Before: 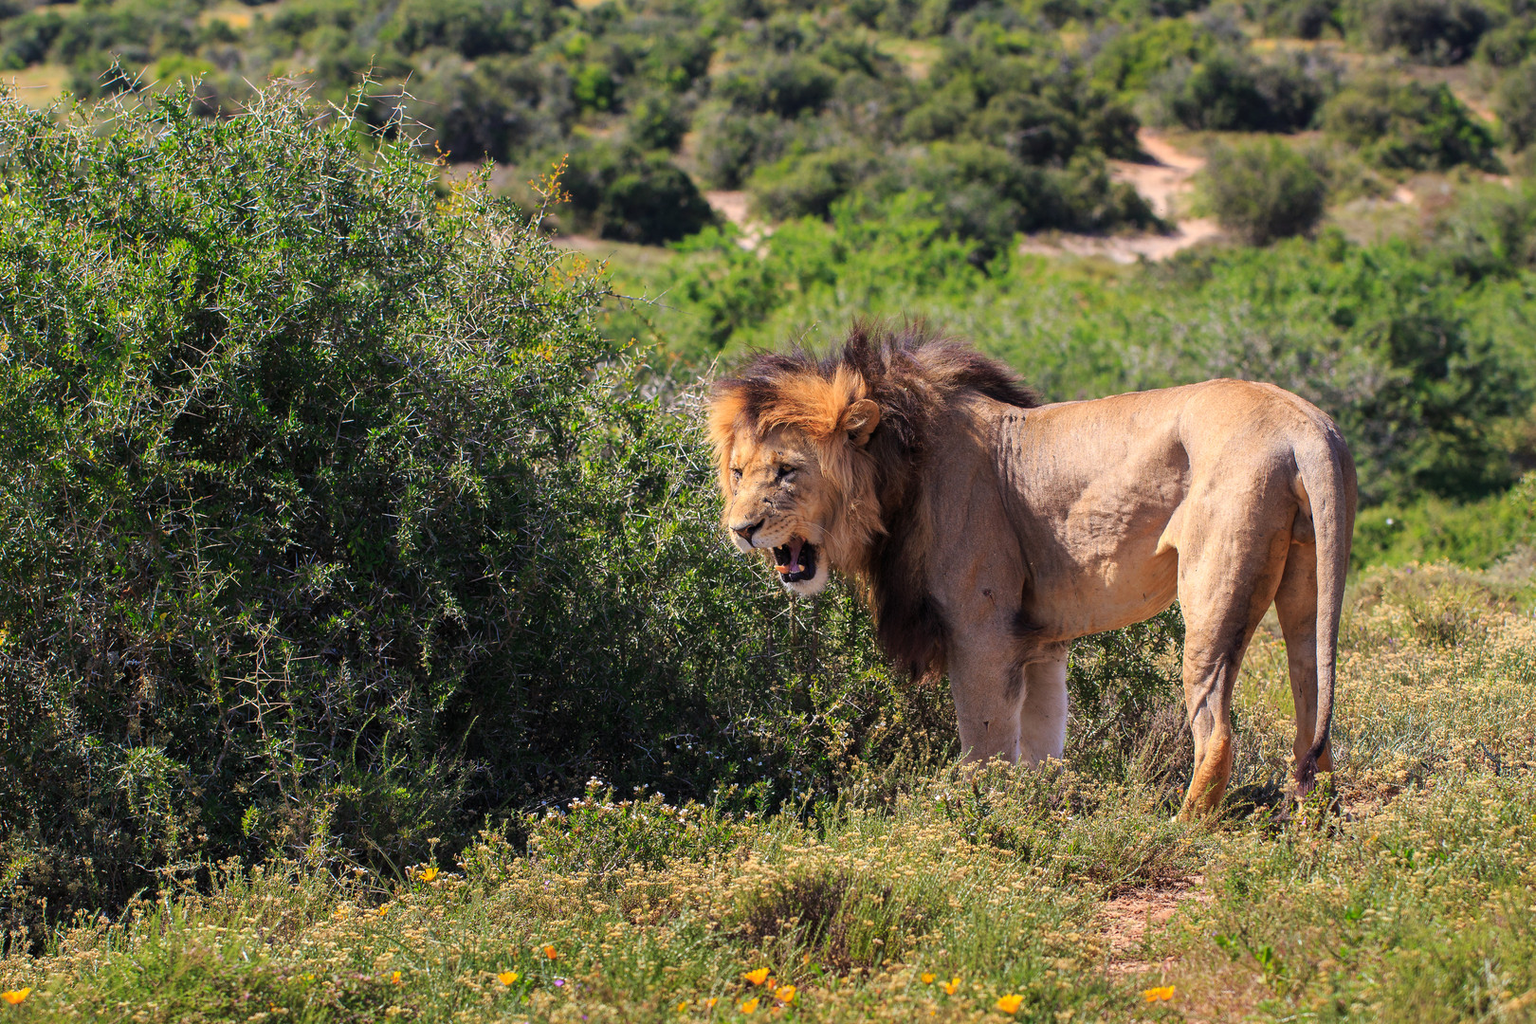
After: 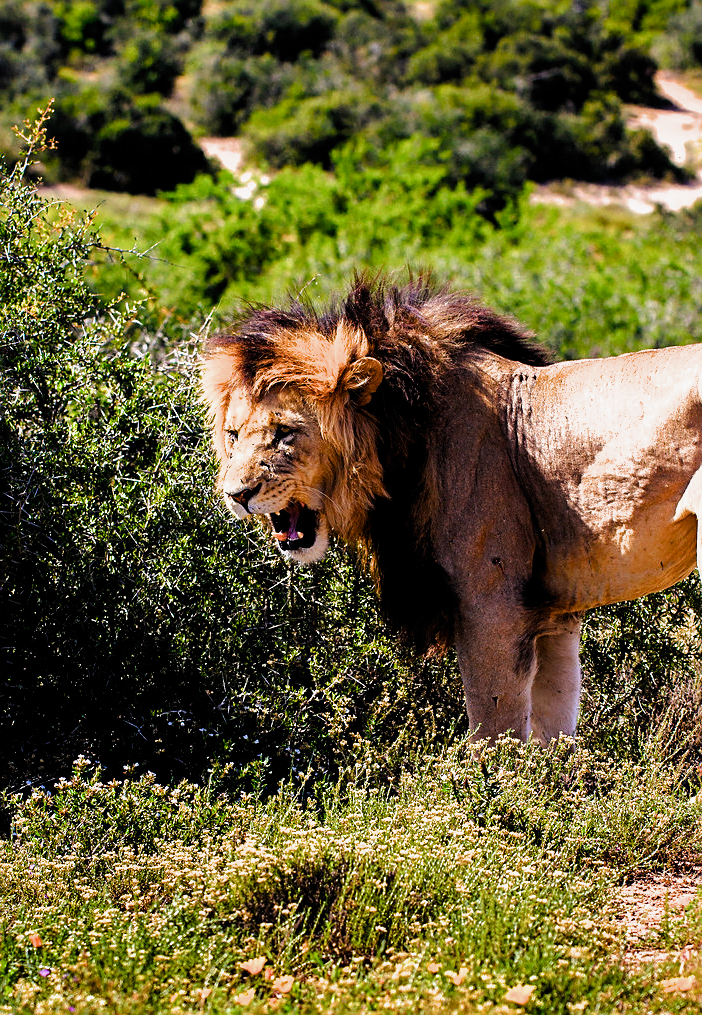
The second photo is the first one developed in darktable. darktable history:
filmic rgb: black relative exposure -8.24 EV, white relative exposure 2.24 EV, hardness 7.05, latitude 86.72%, contrast 1.699, highlights saturation mix -4.39%, shadows ↔ highlights balance -3.08%, color science v6 (2022)
crop: left 33.662%, top 6.01%, right 22.971%
color balance rgb: linear chroma grading › global chroma 15.432%, perceptual saturation grading › global saturation 0.783%, perceptual saturation grading › mid-tones 6.332%, perceptual saturation grading › shadows 71.737%, global vibrance 9.992%
sharpen: amount 0.493
shadows and highlights: shadows -20.19, white point adjustment -1.98, highlights -35.01
